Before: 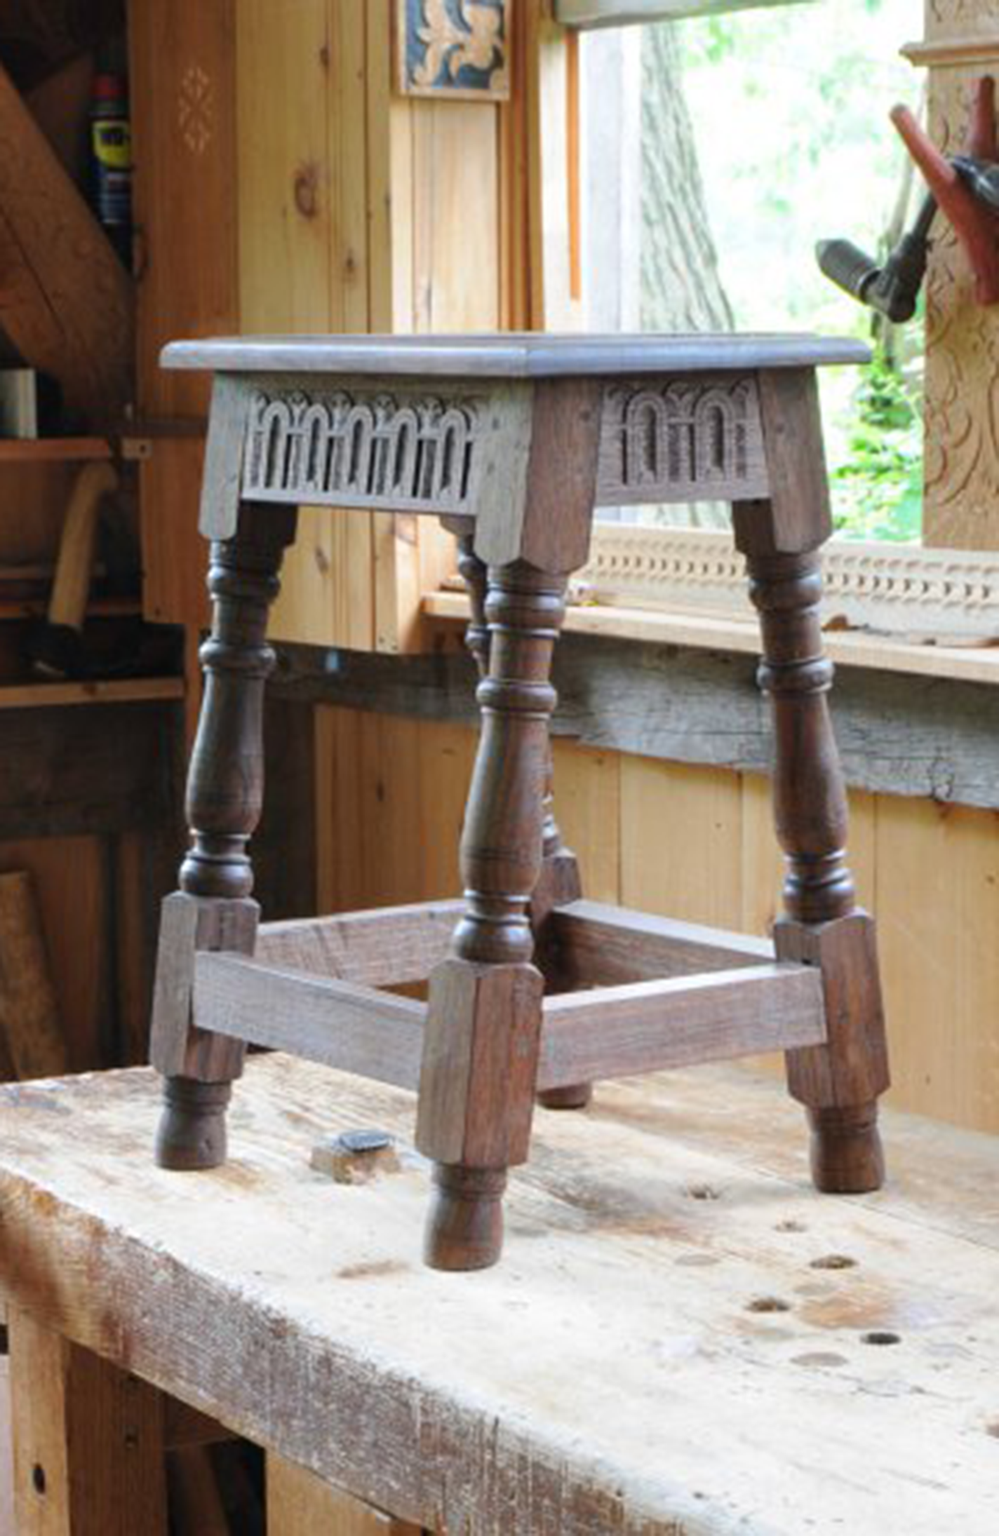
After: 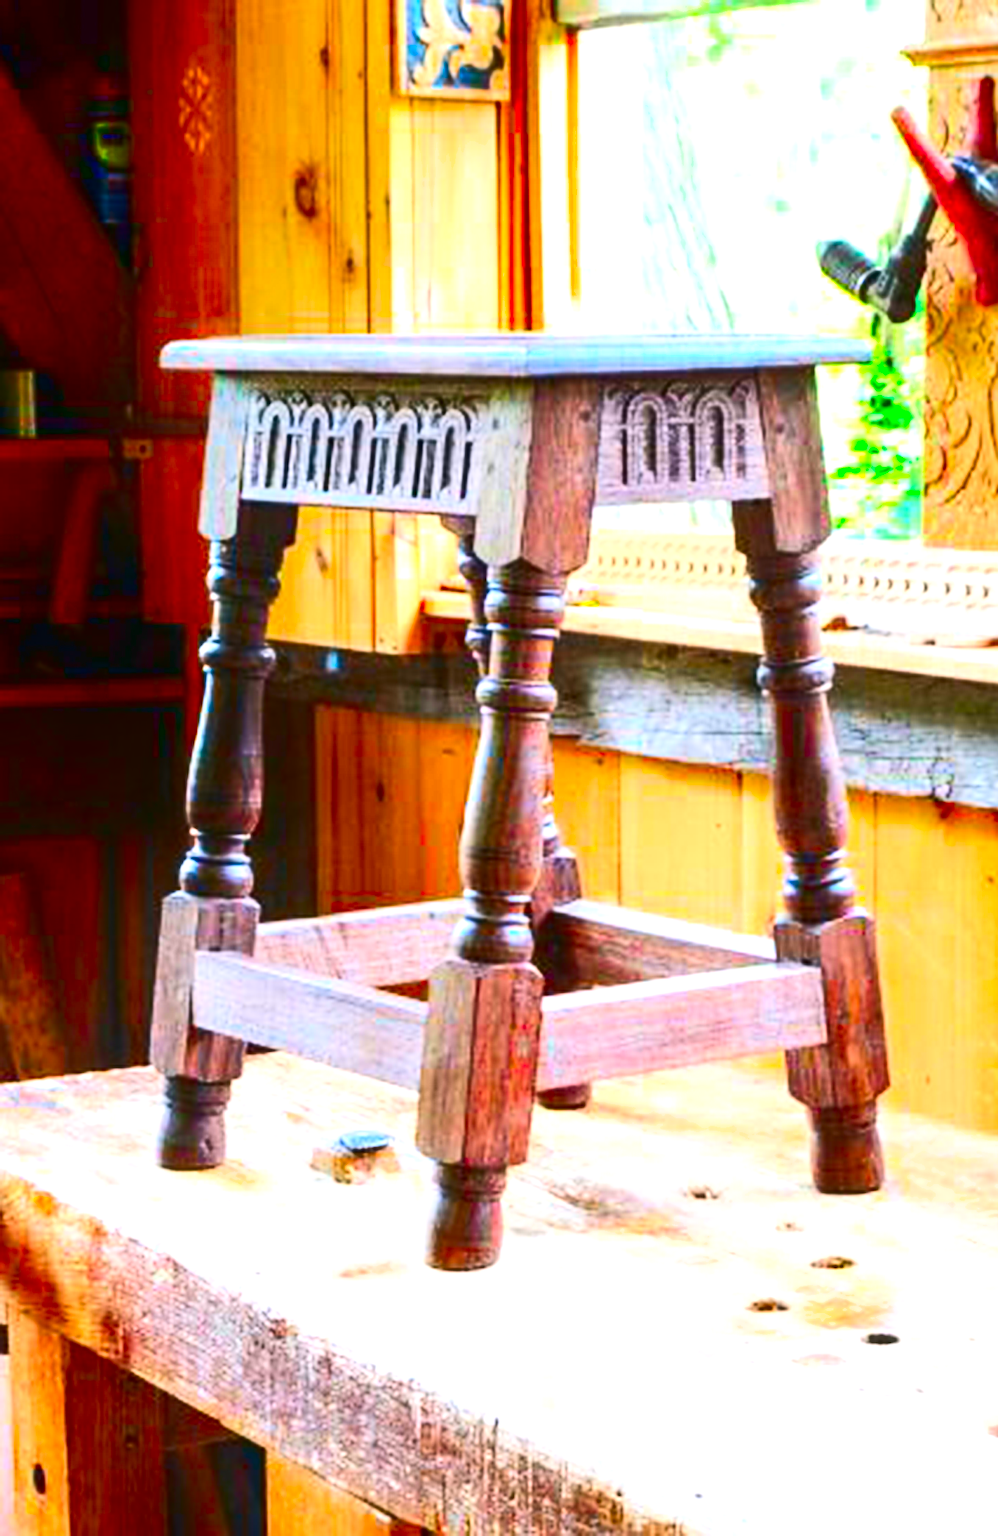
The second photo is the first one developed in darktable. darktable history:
local contrast: on, module defaults
exposure: black level correction 0, exposure 1 EV, compensate highlight preservation false
color correction: highlights a* 1.55, highlights b* -1.76, saturation 2.47
velvia: strength 9.97%
sharpen: on, module defaults
shadows and highlights: shadows -87.84, highlights -35.79, soften with gaussian
contrast brightness saturation: contrast 0.284
